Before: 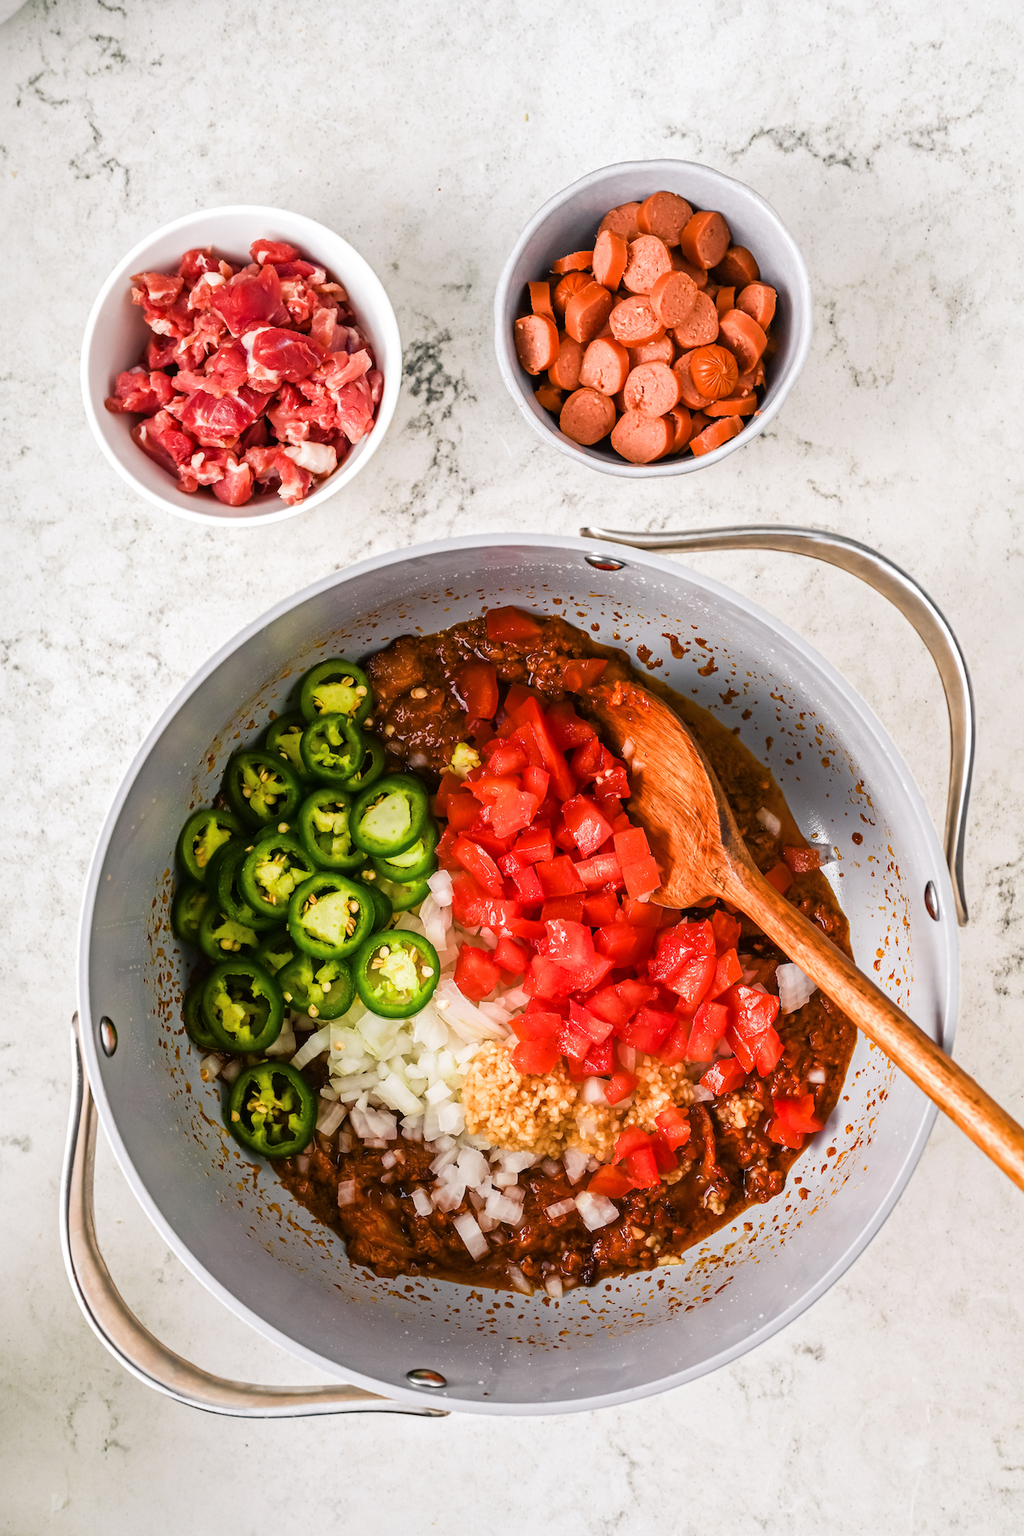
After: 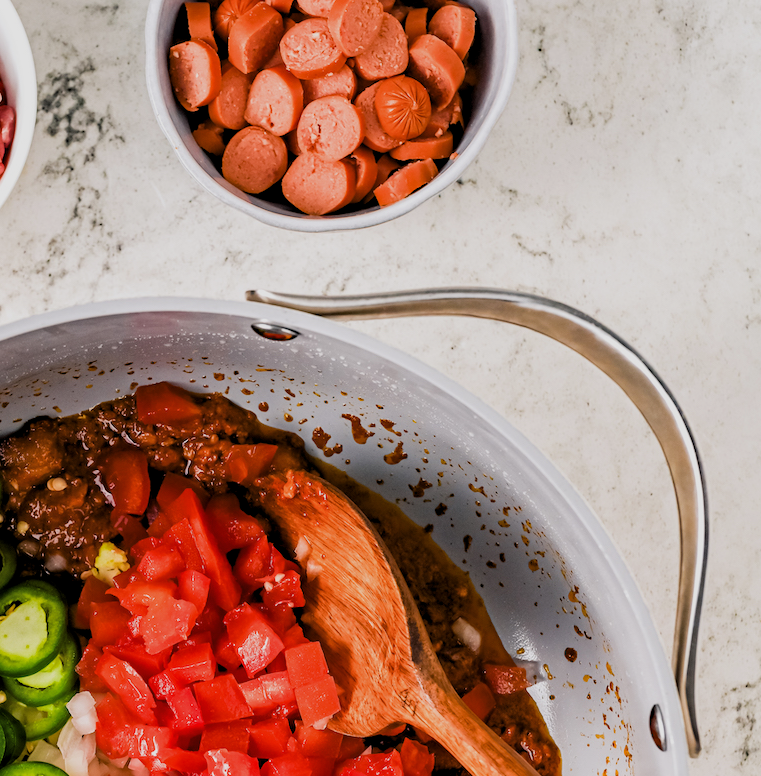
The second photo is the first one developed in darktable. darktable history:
filmic rgb: black relative exposure -8.01 EV, white relative exposure 3.79 EV, hardness 4.4
haze removal: adaptive false
levels: levels [0.026, 0.507, 0.987]
crop: left 36.196%, top 18.27%, right 0.352%, bottom 38.58%
